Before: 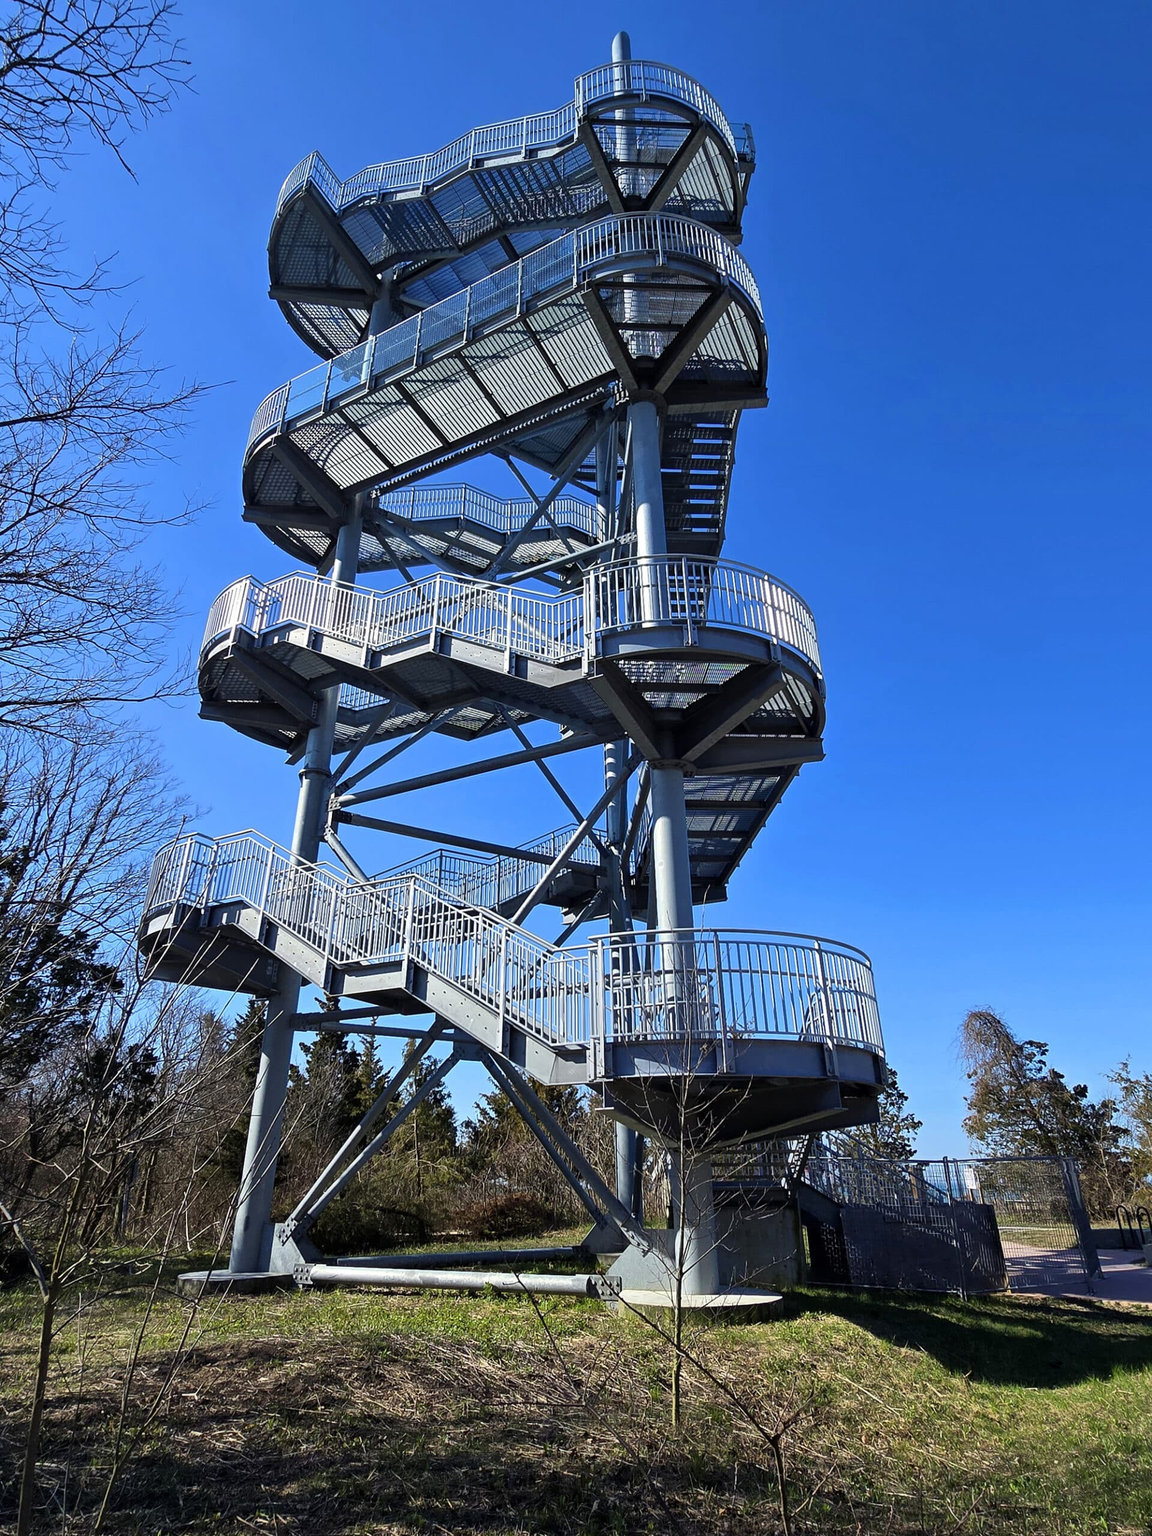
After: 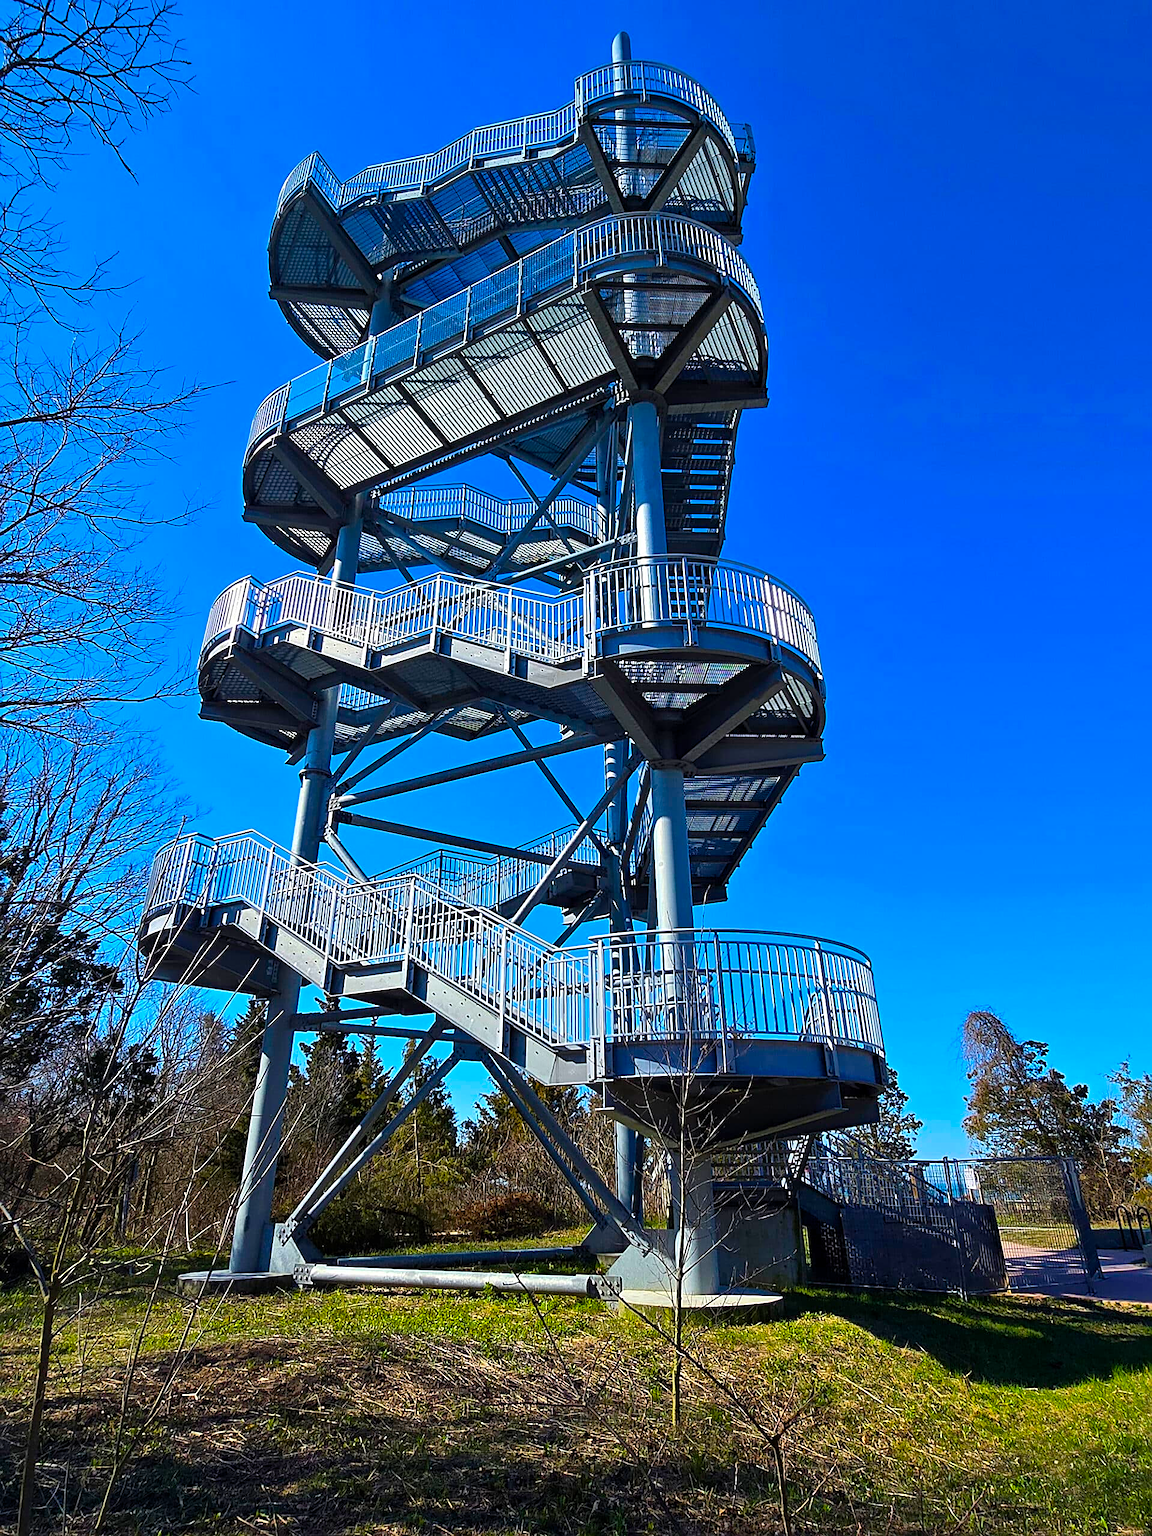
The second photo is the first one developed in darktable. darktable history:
sharpen: on, module defaults
color balance rgb: linear chroma grading › global chroma 15.428%, perceptual saturation grading › global saturation 40.397%
